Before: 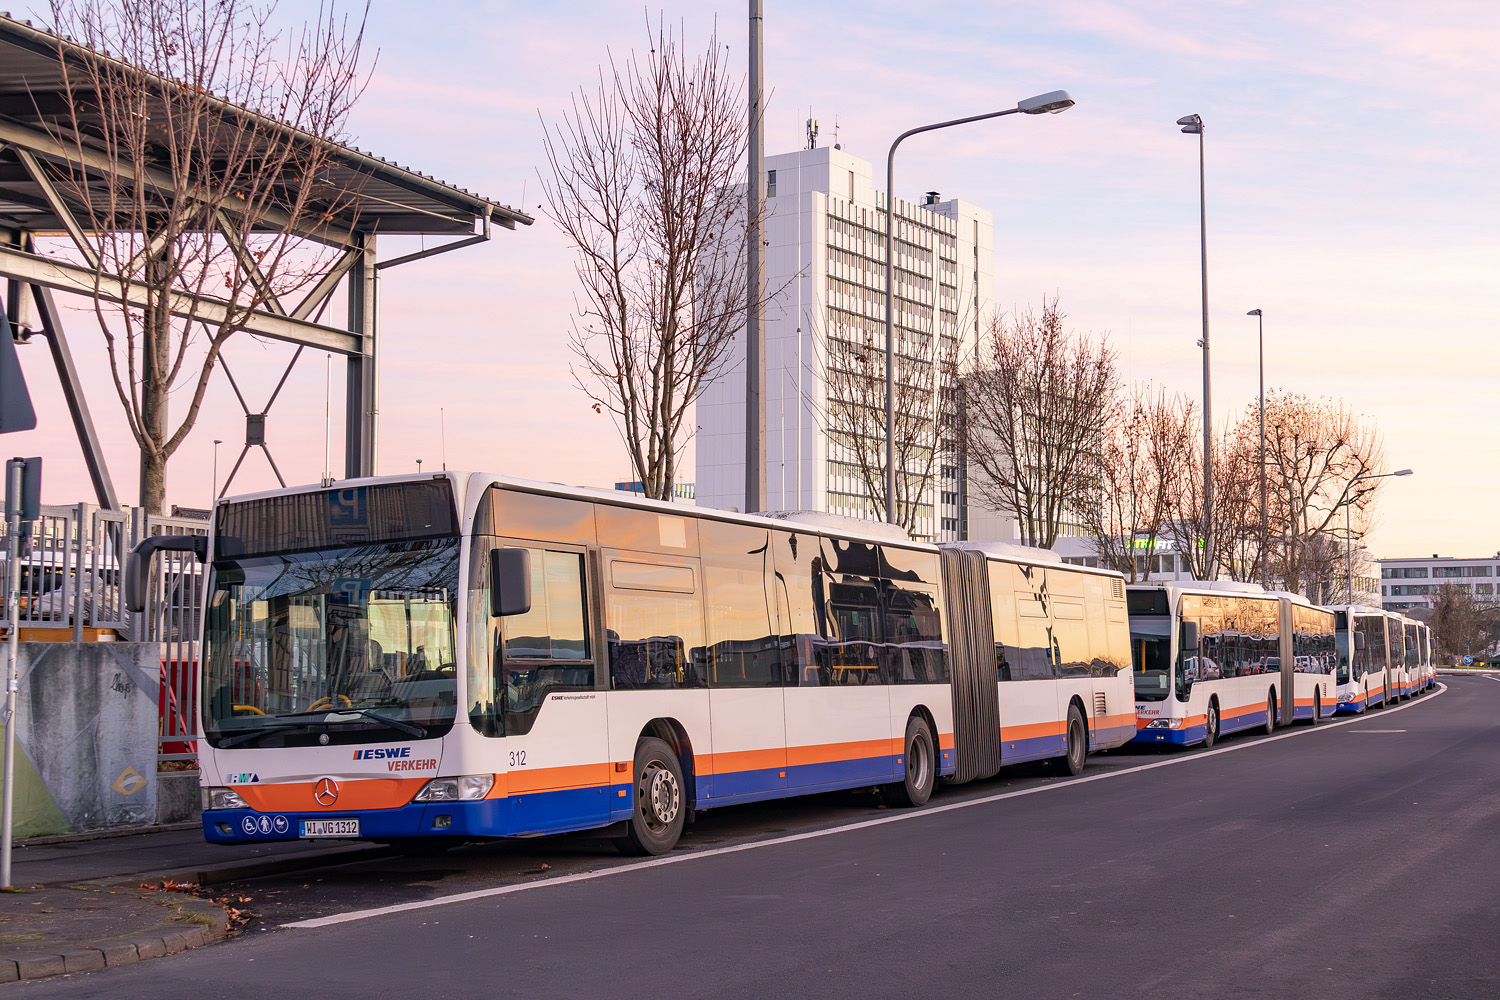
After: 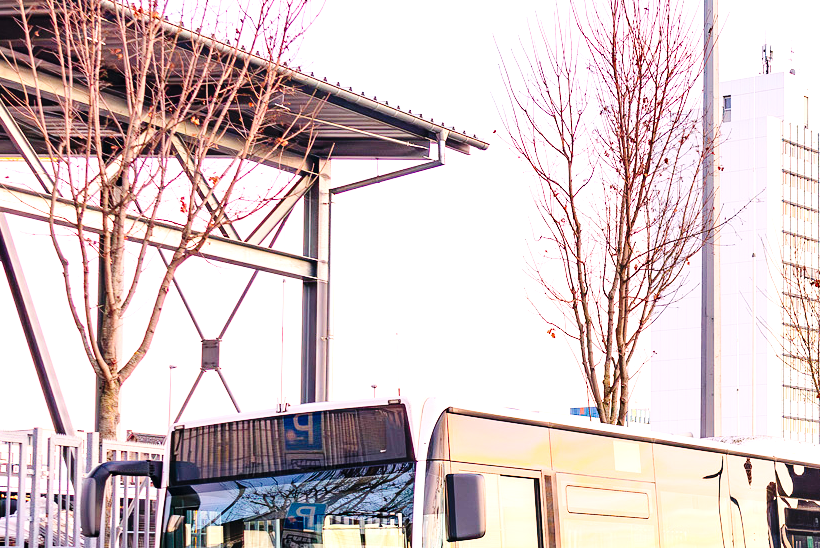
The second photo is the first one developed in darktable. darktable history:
crop and rotate: left 3.047%, top 7.509%, right 42.236%, bottom 37.598%
base curve: curves: ch0 [(0, 0) (0.036, 0.025) (0.121, 0.166) (0.206, 0.329) (0.605, 0.79) (1, 1)], preserve colors none
contrast brightness saturation: contrast 0.1, brightness 0.02, saturation 0.02
exposure: black level correction 0, exposure 1 EV, compensate exposure bias true, compensate highlight preservation false
